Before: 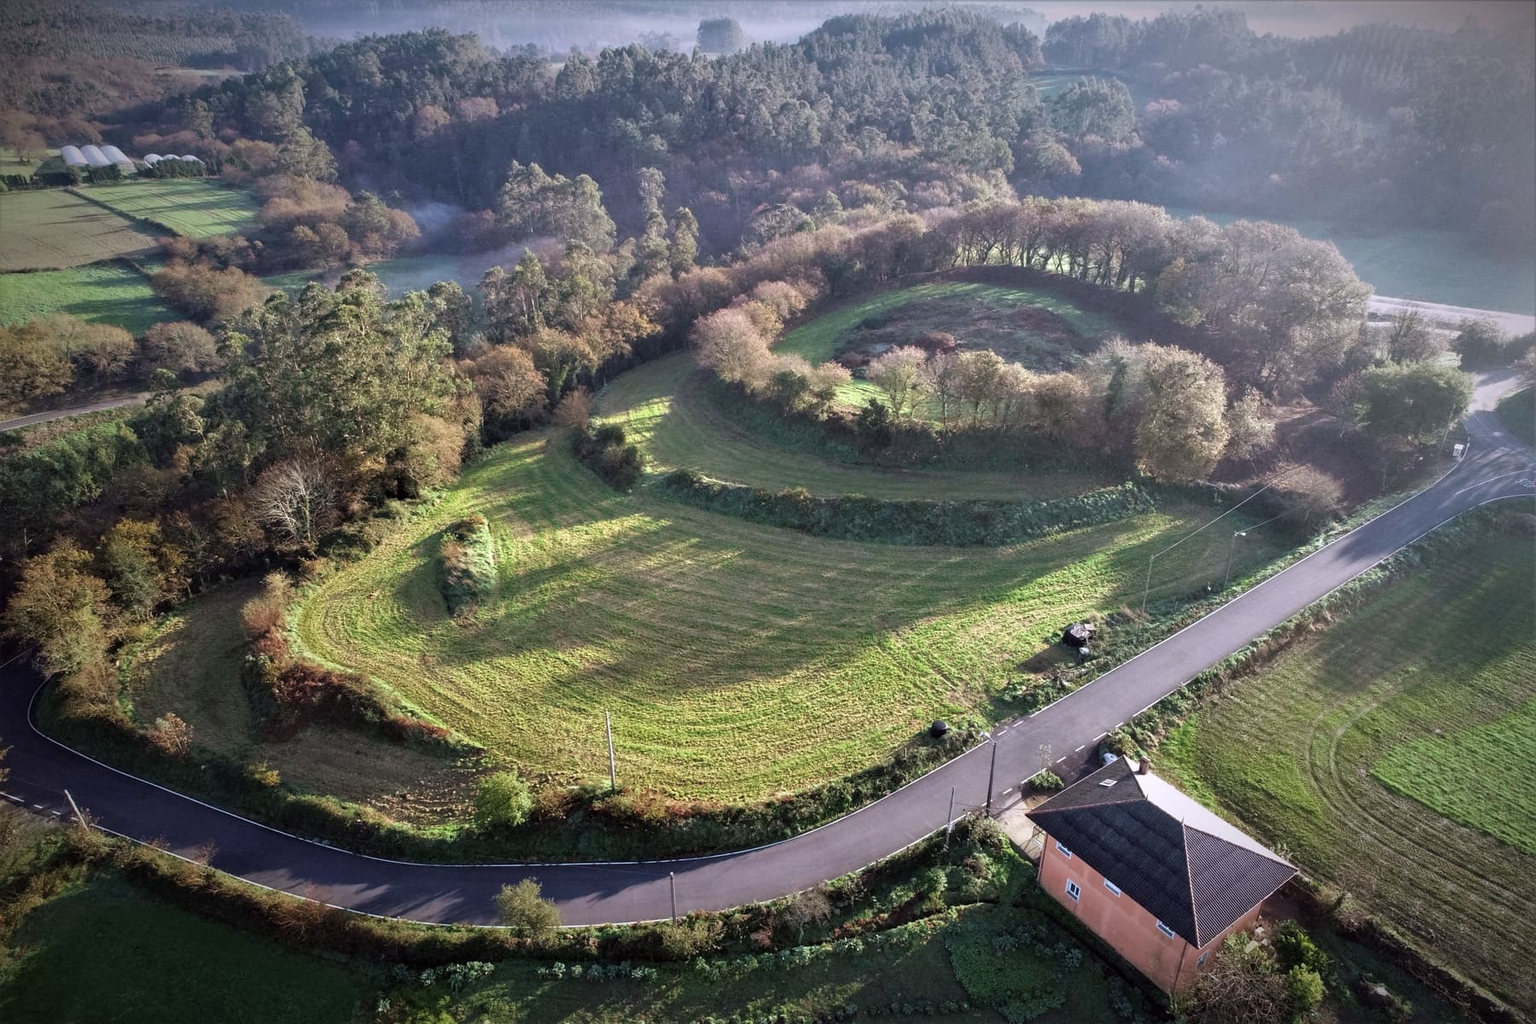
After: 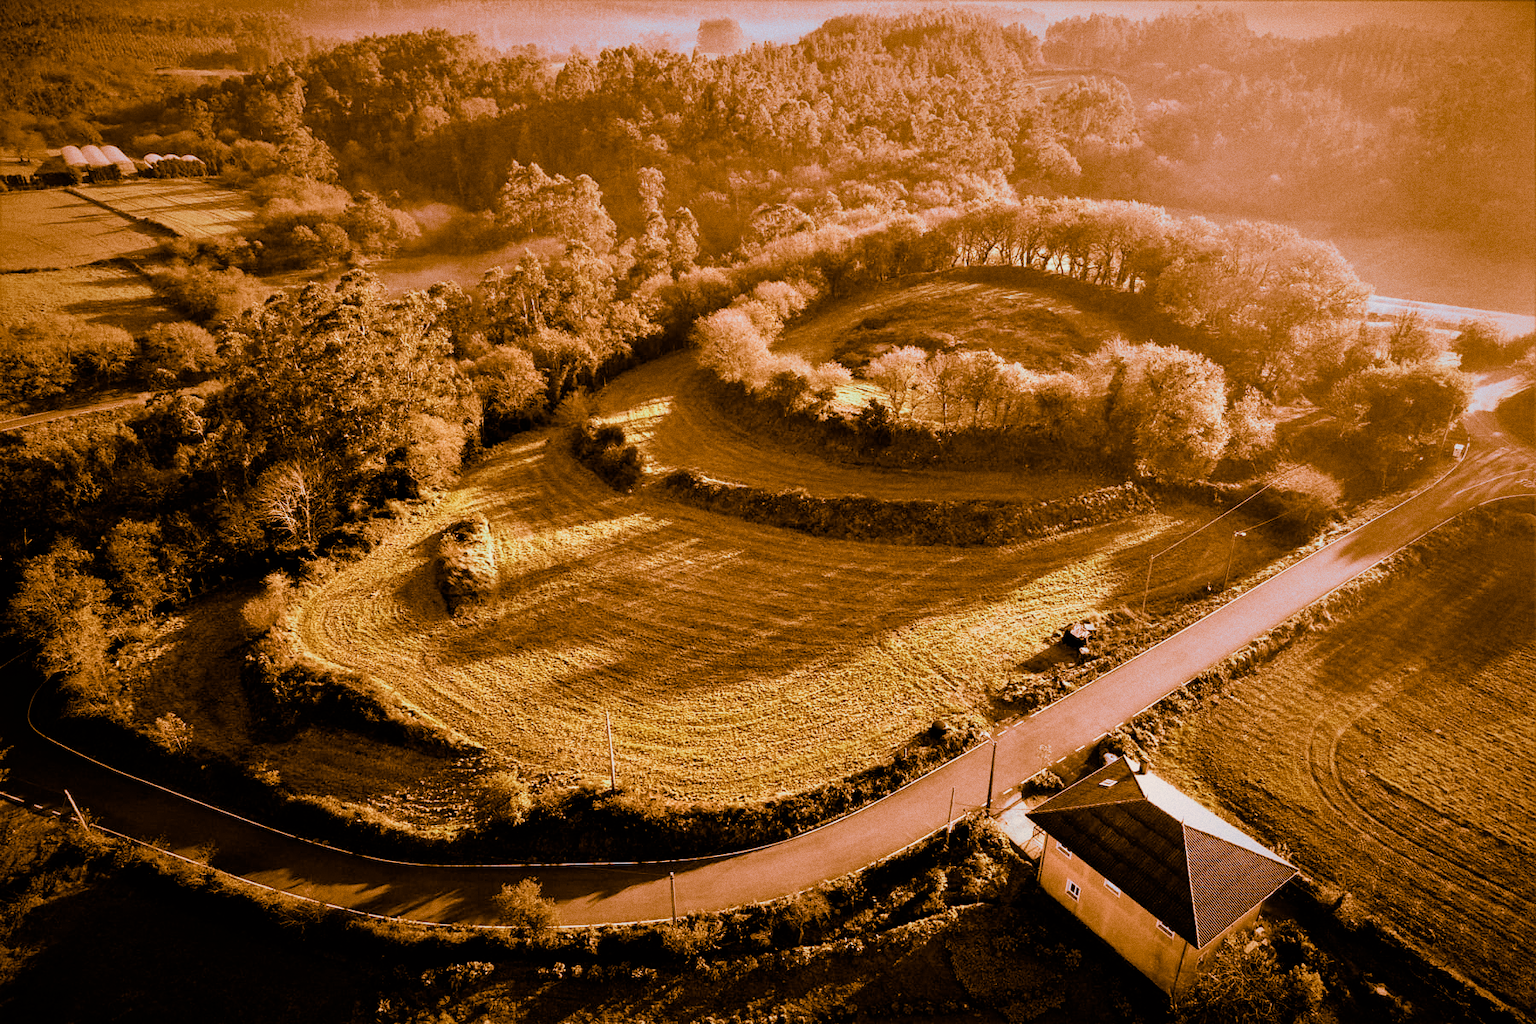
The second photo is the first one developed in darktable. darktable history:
filmic rgb: black relative exposure -5 EV, hardness 2.88, contrast 1.3, highlights saturation mix -30%
split-toning: shadows › hue 26°, shadows › saturation 0.92, highlights › hue 40°, highlights › saturation 0.92, balance -63, compress 0%
grain: coarseness 0.47 ISO
